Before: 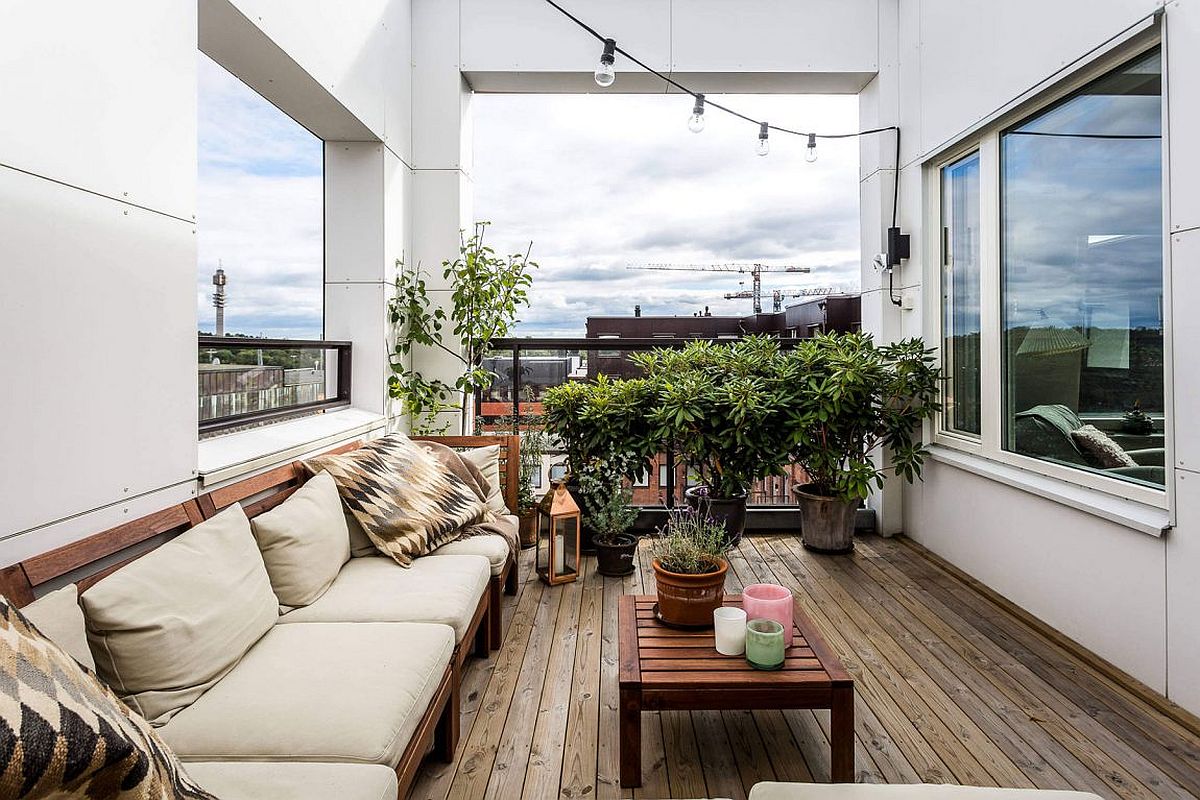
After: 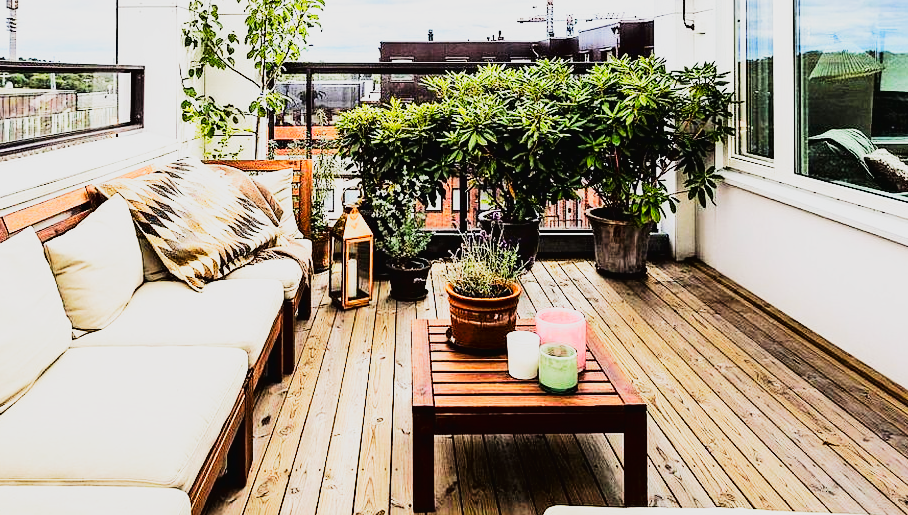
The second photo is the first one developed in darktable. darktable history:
crop and rotate: left 17.29%, top 34.587%, right 7.019%, bottom 0.917%
tone curve: curves: ch0 [(0, 0.017) (0.091, 0.04) (0.296, 0.276) (0.439, 0.482) (0.64, 0.729) (0.785, 0.817) (0.995, 0.917)]; ch1 [(0, 0) (0.384, 0.365) (0.463, 0.447) (0.486, 0.474) (0.503, 0.497) (0.526, 0.52) (0.555, 0.564) (0.578, 0.589) (0.638, 0.66) (0.766, 0.773) (1, 1)]; ch2 [(0, 0) (0.374, 0.344) (0.446, 0.443) (0.501, 0.509) (0.528, 0.522) (0.569, 0.593) (0.61, 0.646) (0.666, 0.688) (1, 1)], color space Lab, linked channels, preserve colors none
base curve: curves: ch0 [(0, 0) (0.007, 0.004) (0.027, 0.03) (0.046, 0.07) (0.207, 0.54) (0.442, 0.872) (0.673, 0.972) (1, 1)], preserve colors none
